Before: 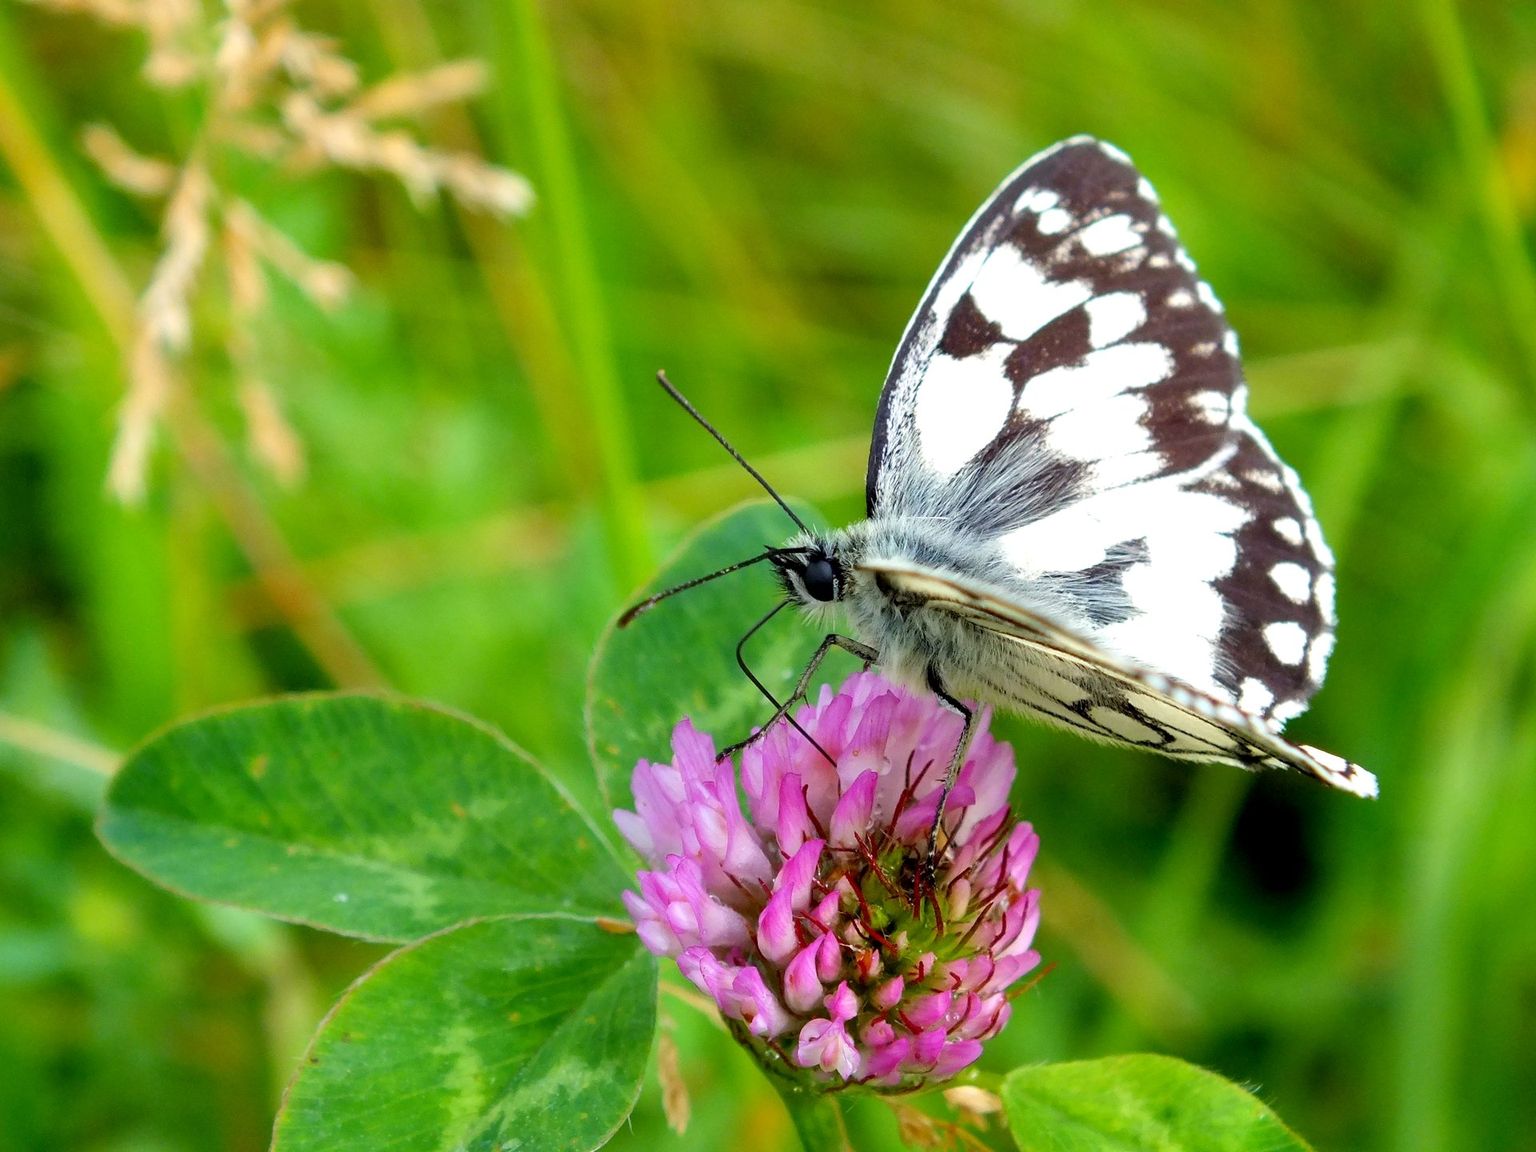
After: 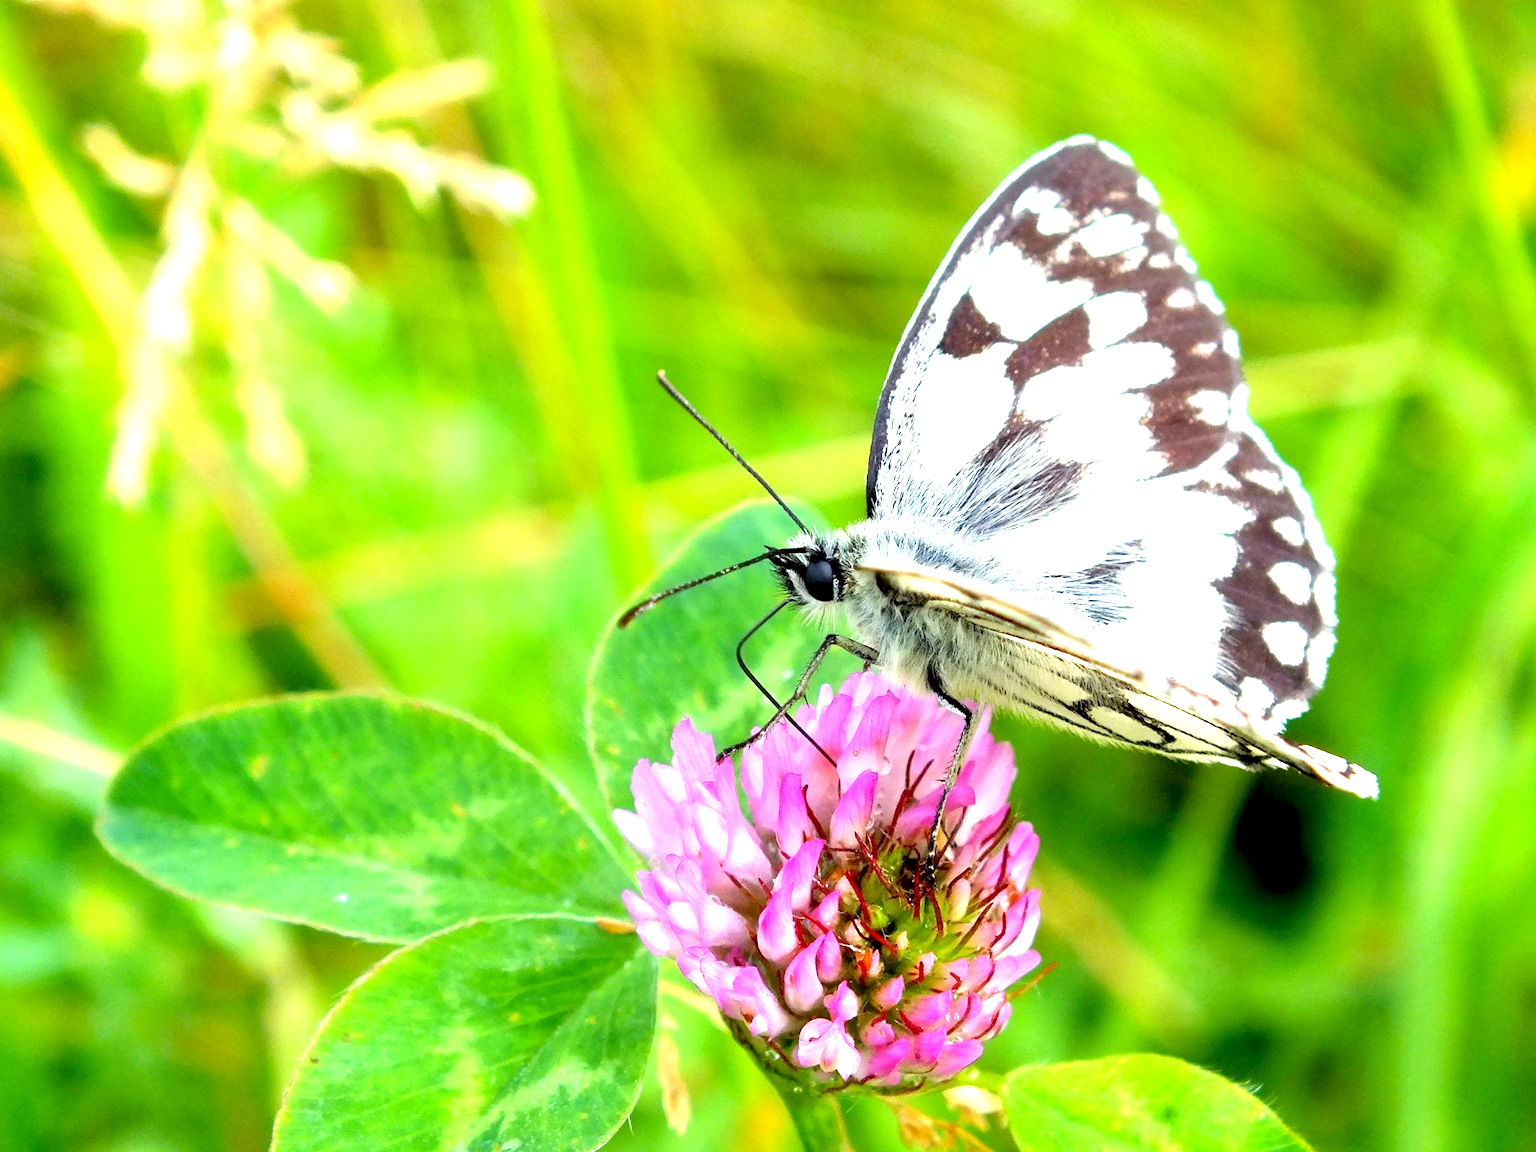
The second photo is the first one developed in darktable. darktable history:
exposure: black level correction 0.001, exposure 1.311 EV, compensate highlight preservation false
